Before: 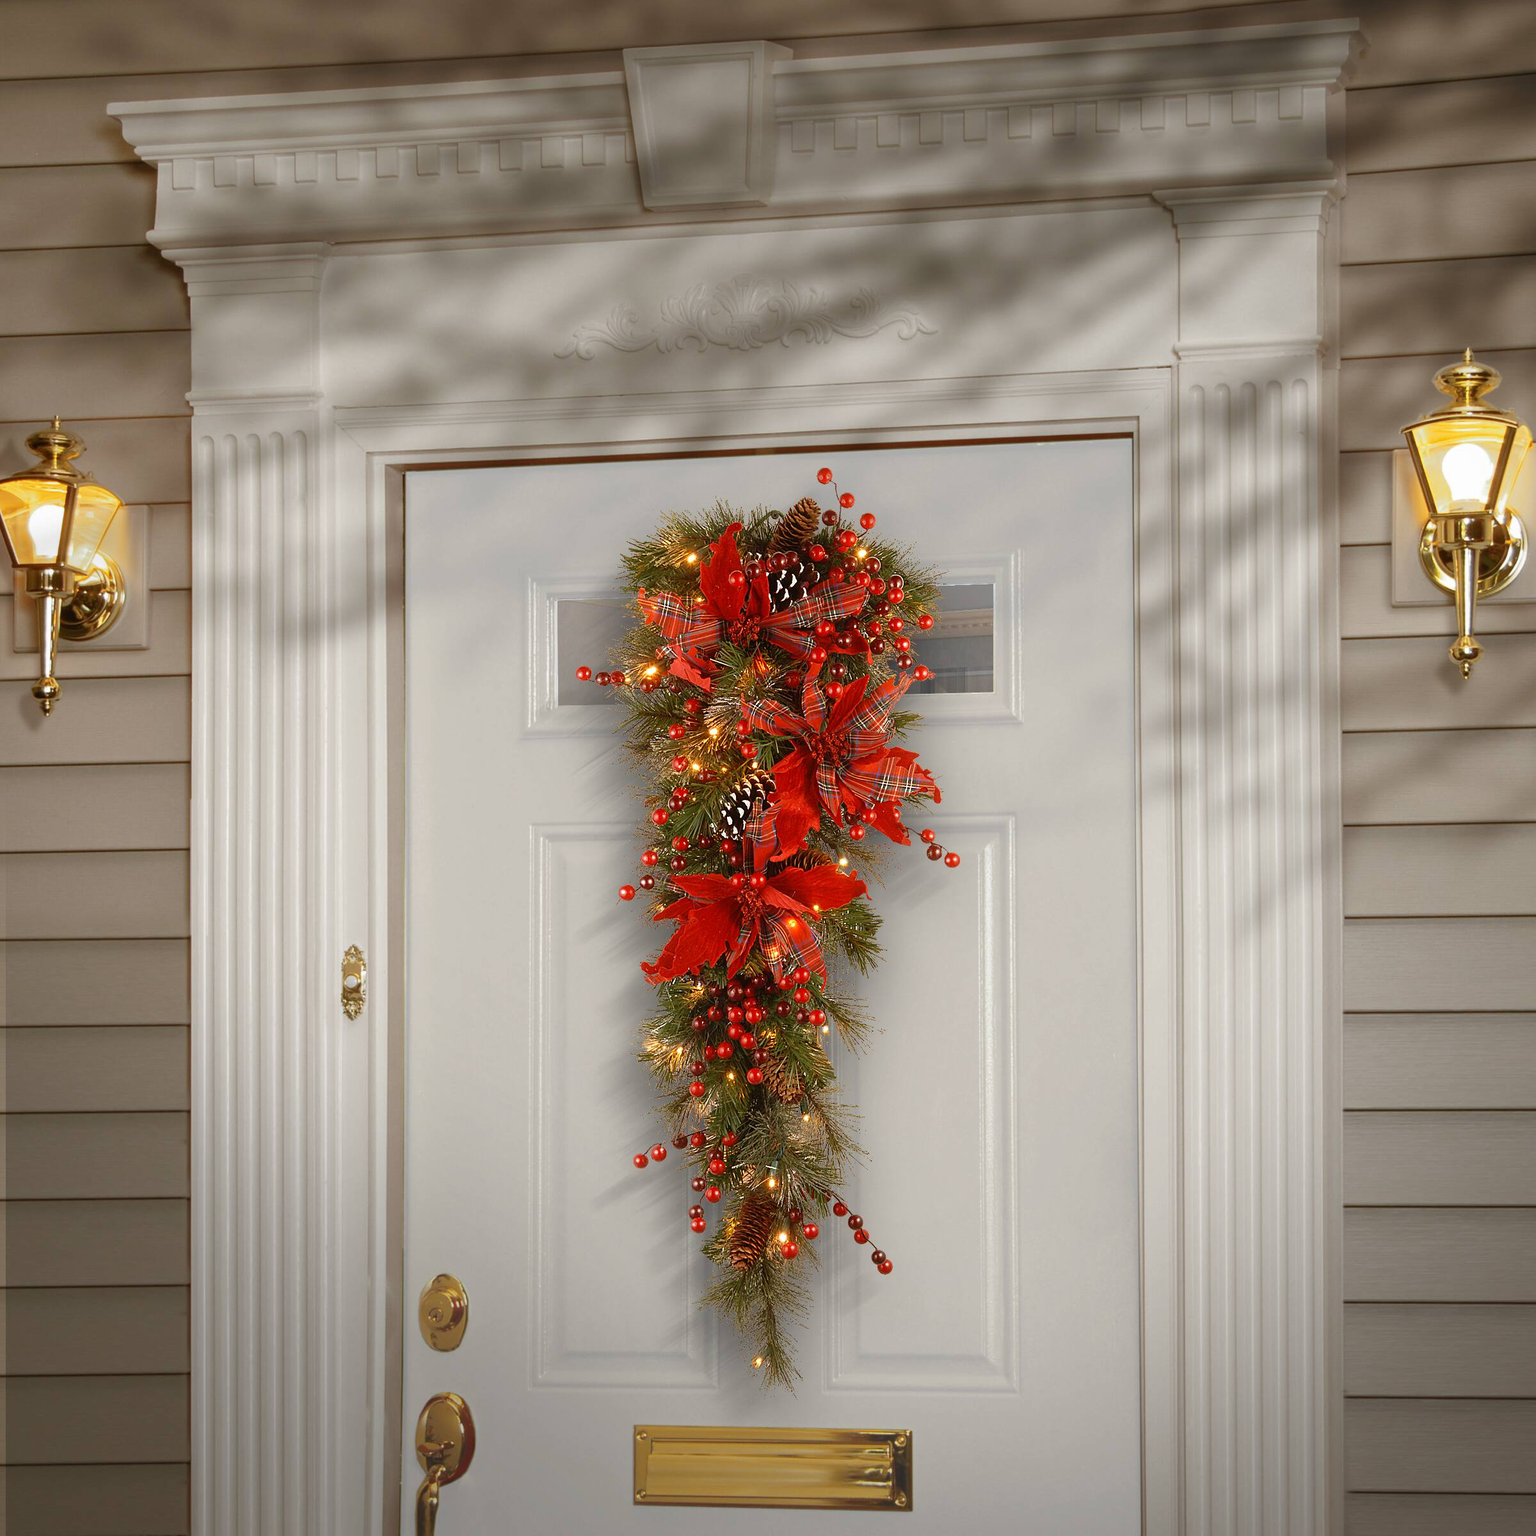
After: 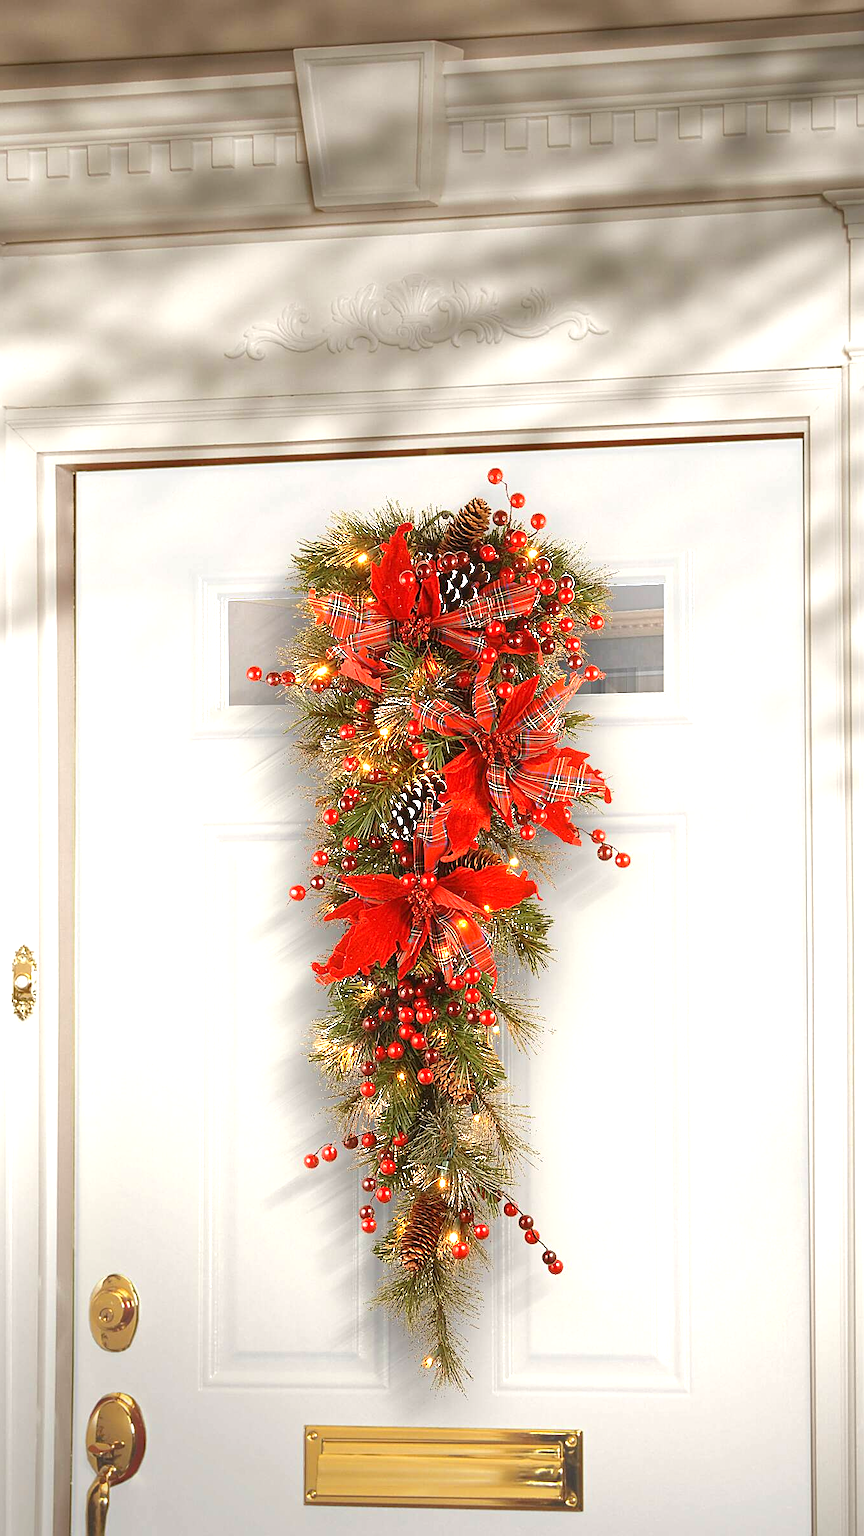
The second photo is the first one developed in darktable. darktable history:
crop: left 21.496%, right 22.254%
exposure: black level correction 0, exposure 1.1 EV, compensate exposure bias true, compensate highlight preservation false
sharpen: on, module defaults
